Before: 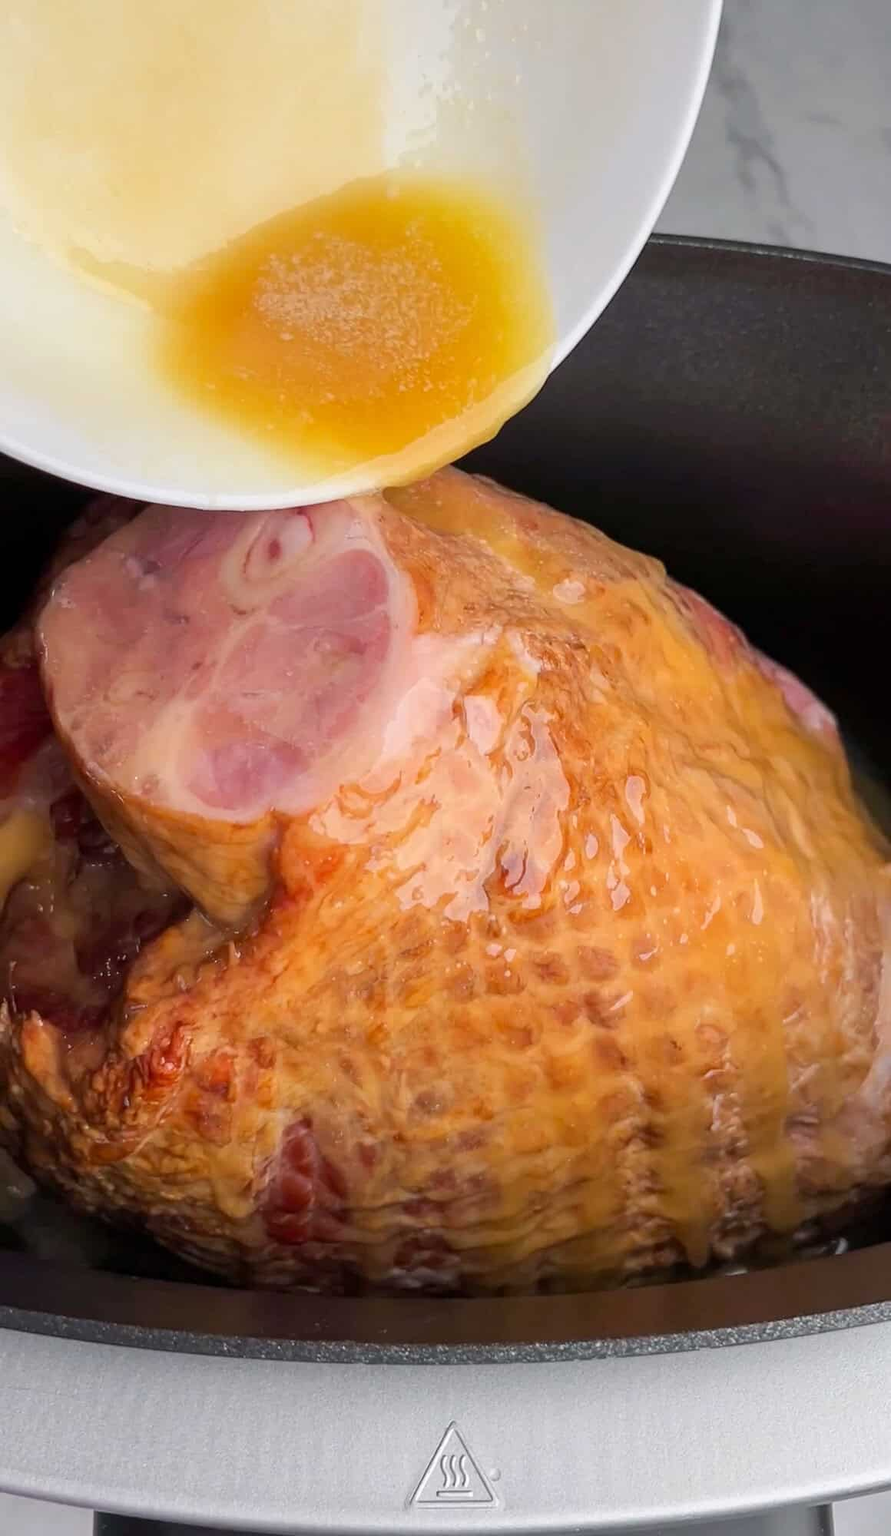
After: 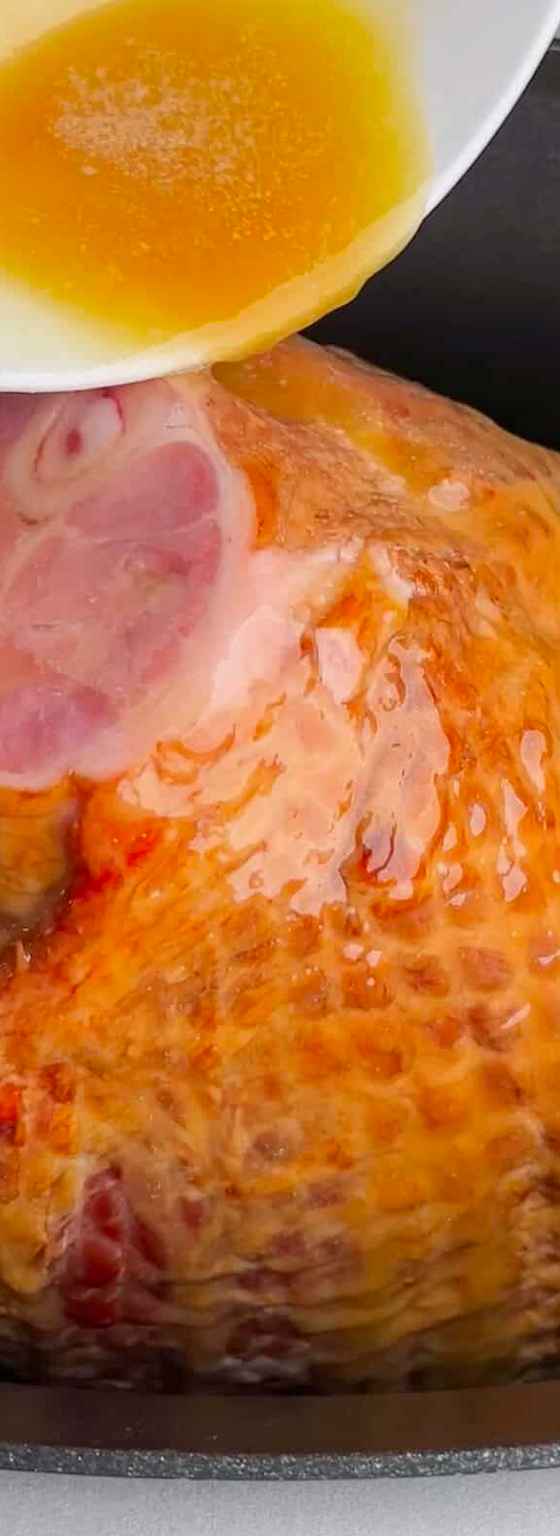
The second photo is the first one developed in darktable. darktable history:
crop and rotate: angle 0.02°, left 24.353%, top 13.219%, right 26.156%, bottom 8.224%
vibrance: vibrance 100%
